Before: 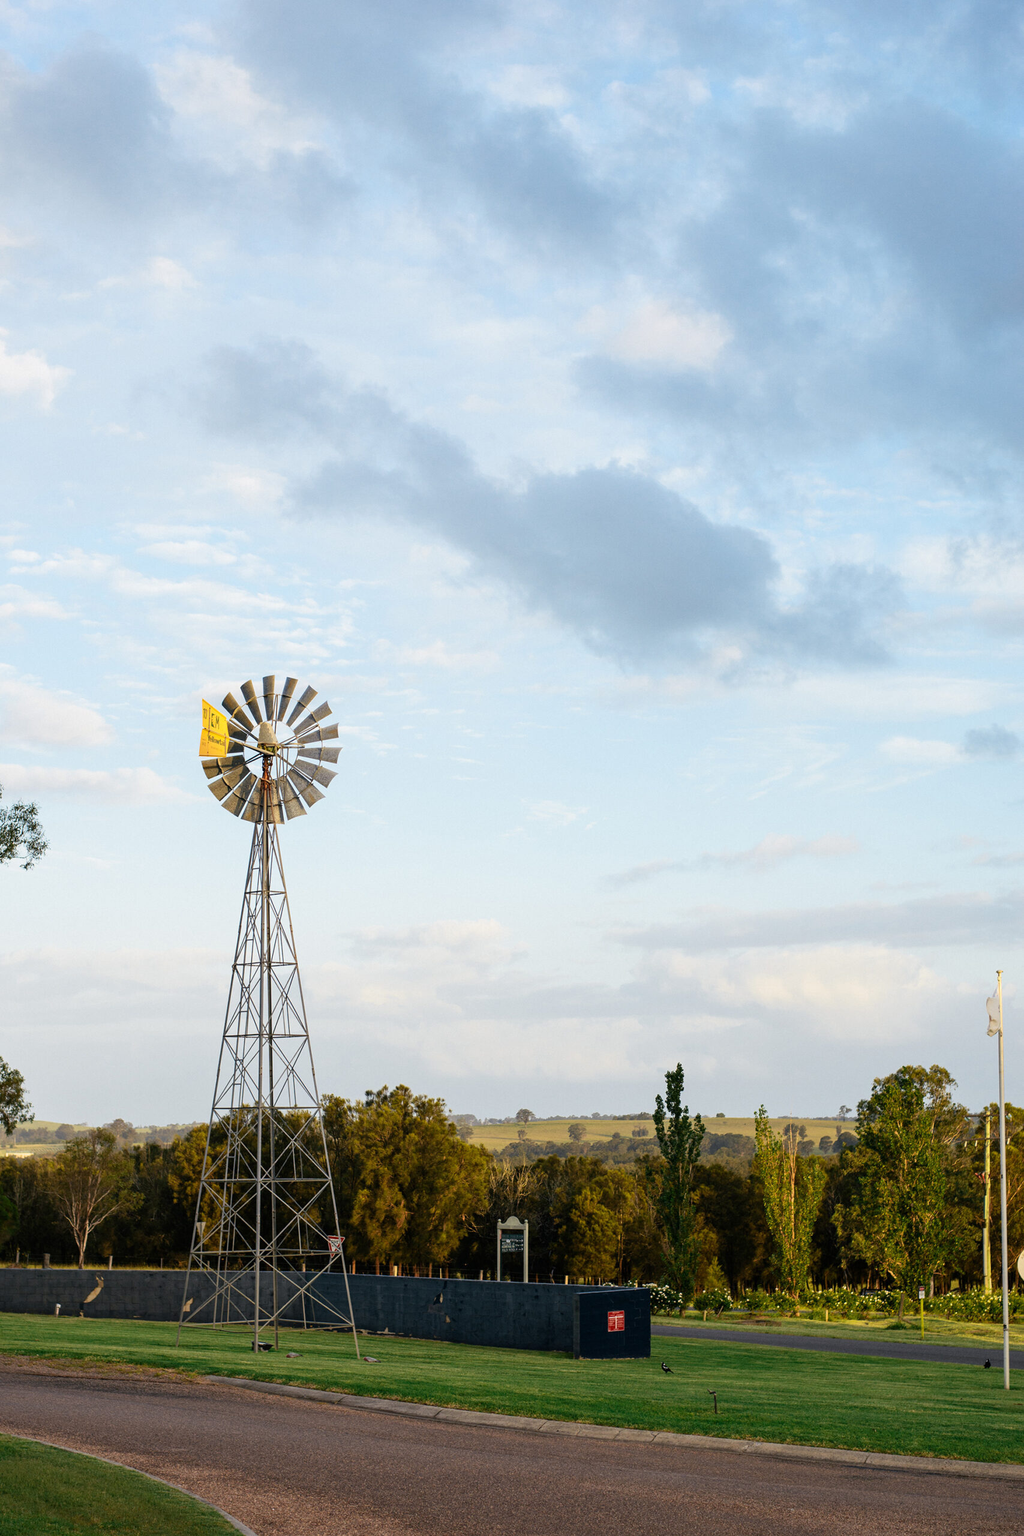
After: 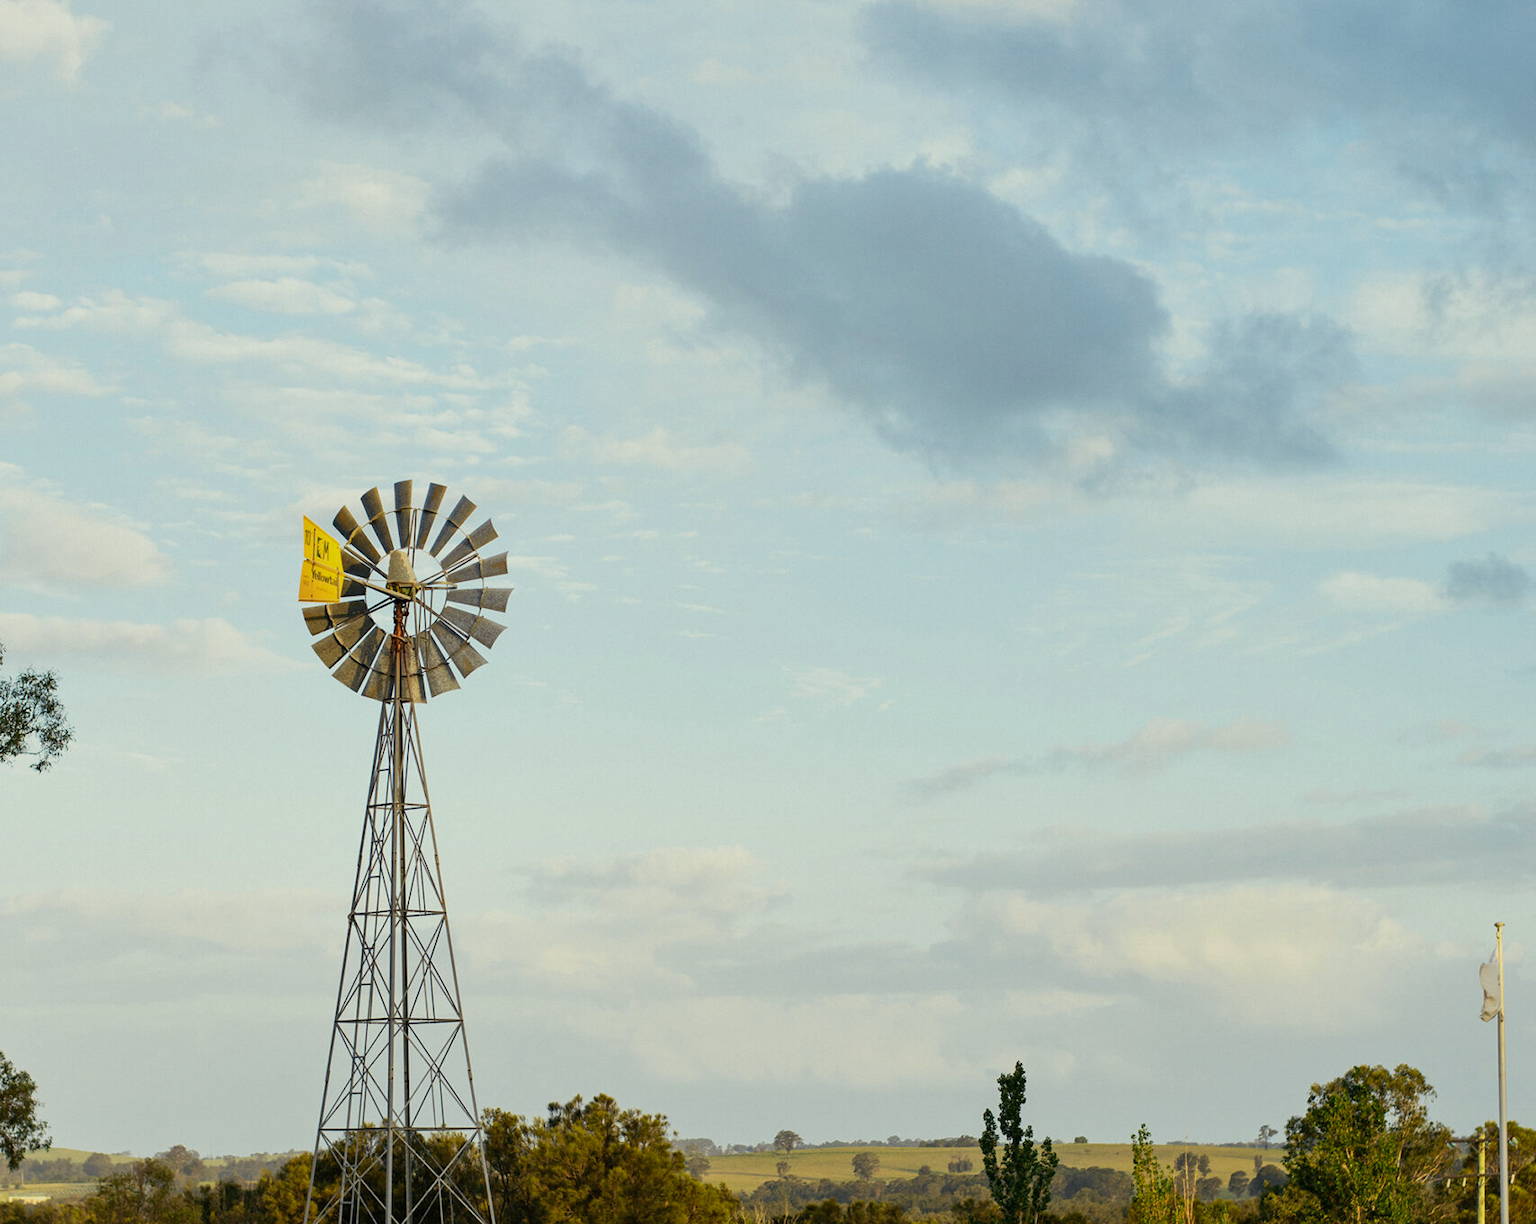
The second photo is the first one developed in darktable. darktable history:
shadows and highlights: radius 125.48, shadows 30.52, highlights -30.61, low approximation 0.01, soften with gaussian
crop and rotate: top 23.138%, bottom 23.693%
color correction: highlights a* -4.26, highlights b* 7.23
exposure: exposure -0.269 EV, compensate exposure bias true, compensate highlight preservation false
